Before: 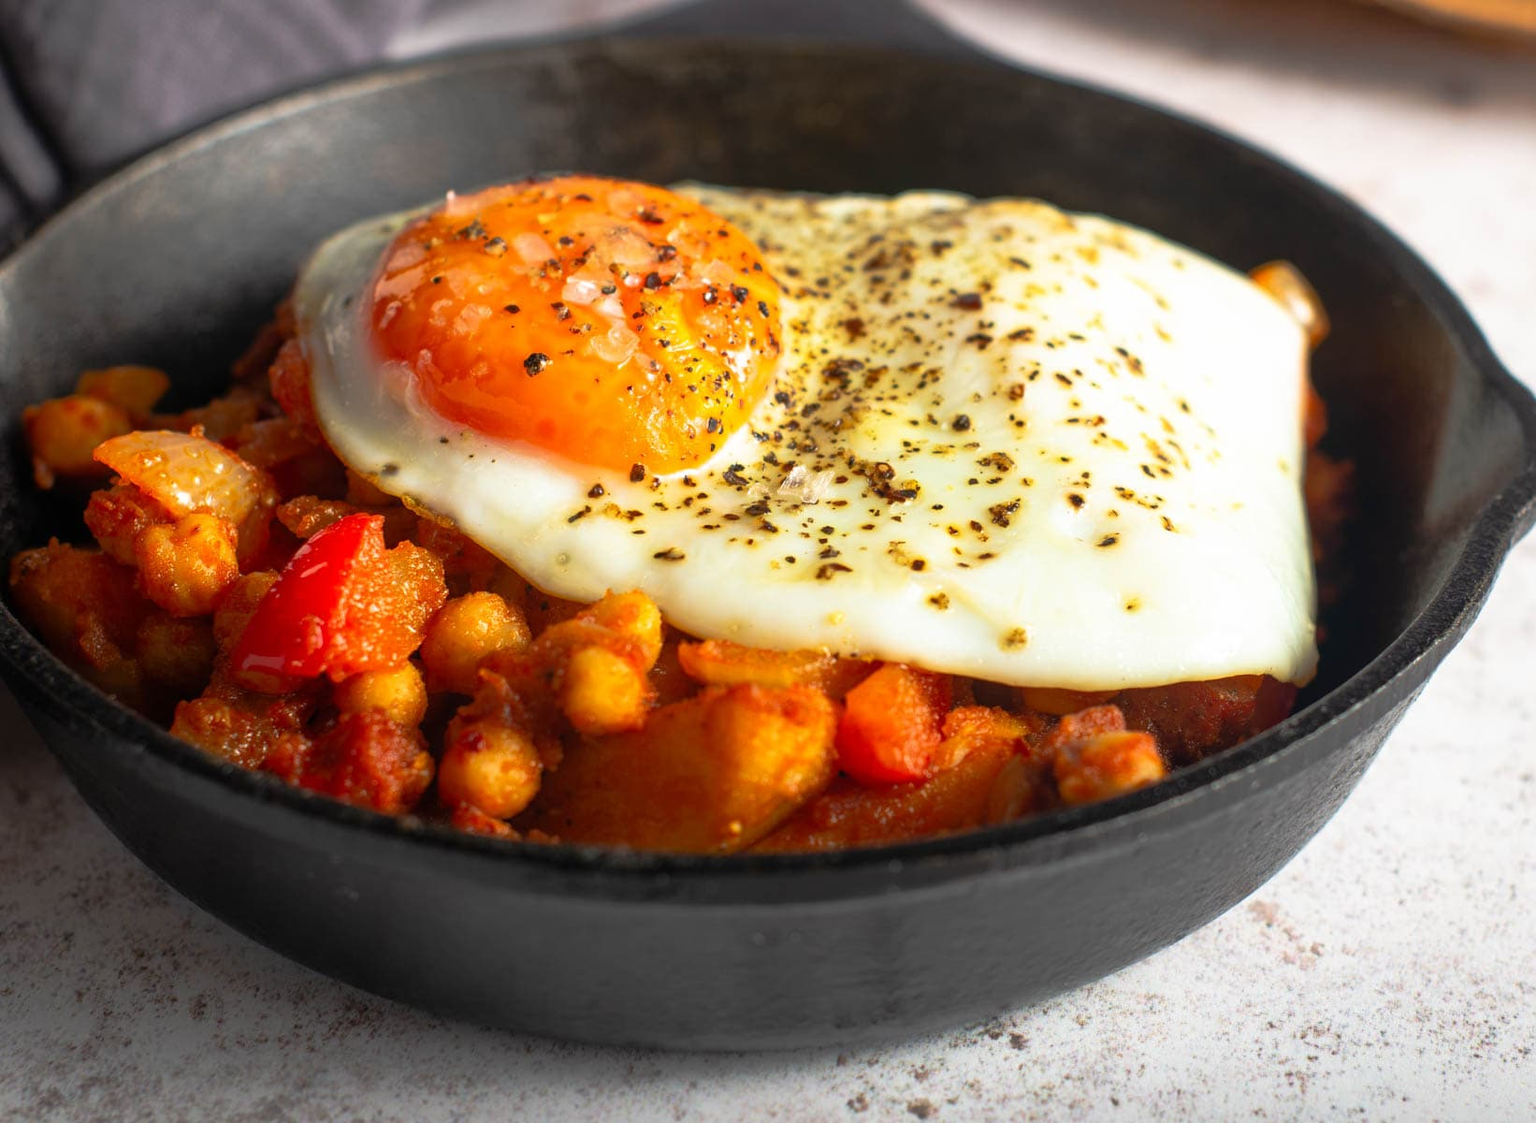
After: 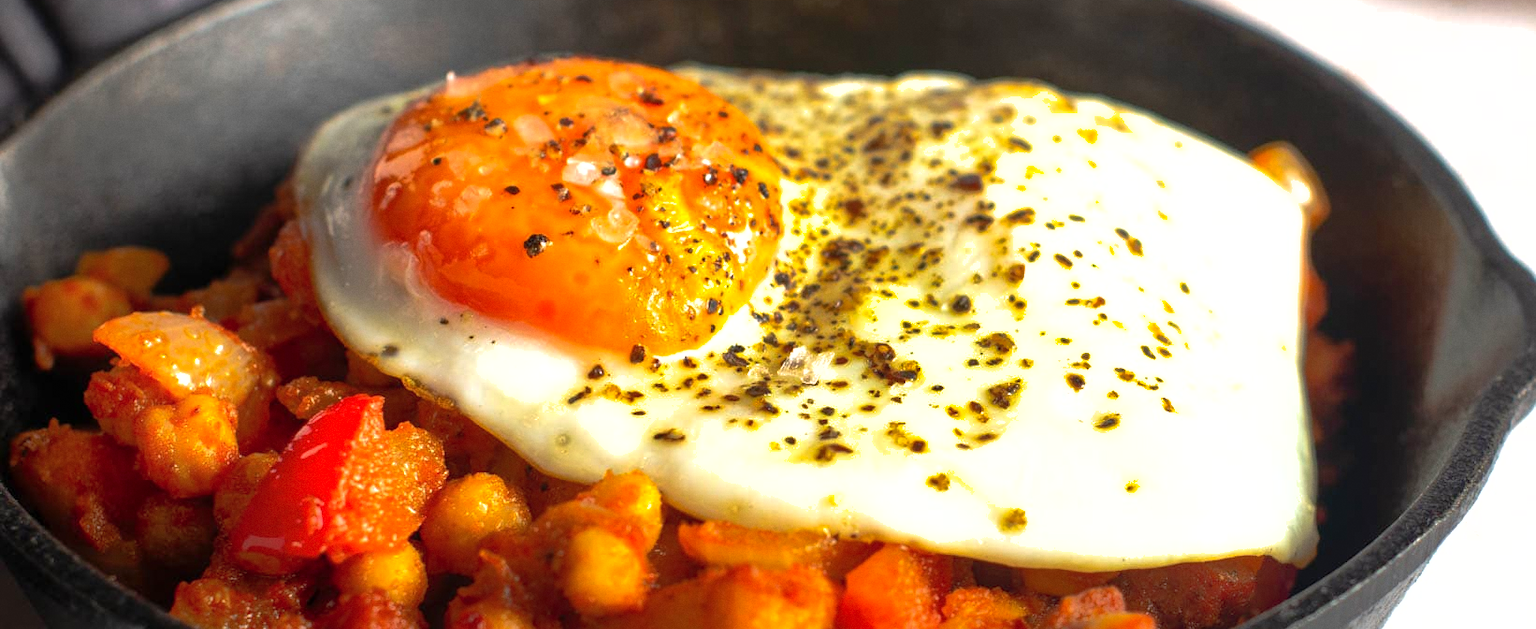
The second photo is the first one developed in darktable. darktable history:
shadows and highlights: on, module defaults
grain: coarseness 0.09 ISO, strength 10%
crop and rotate: top 10.605%, bottom 33.274%
tone equalizer: -8 EV -0.417 EV, -7 EV -0.389 EV, -6 EV -0.333 EV, -5 EV -0.222 EV, -3 EV 0.222 EV, -2 EV 0.333 EV, -1 EV 0.389 EV, +0 EV 0.417 EV, edges refinement/feathering 500, mask exposure compensation -1.57 EV, preserve details no
